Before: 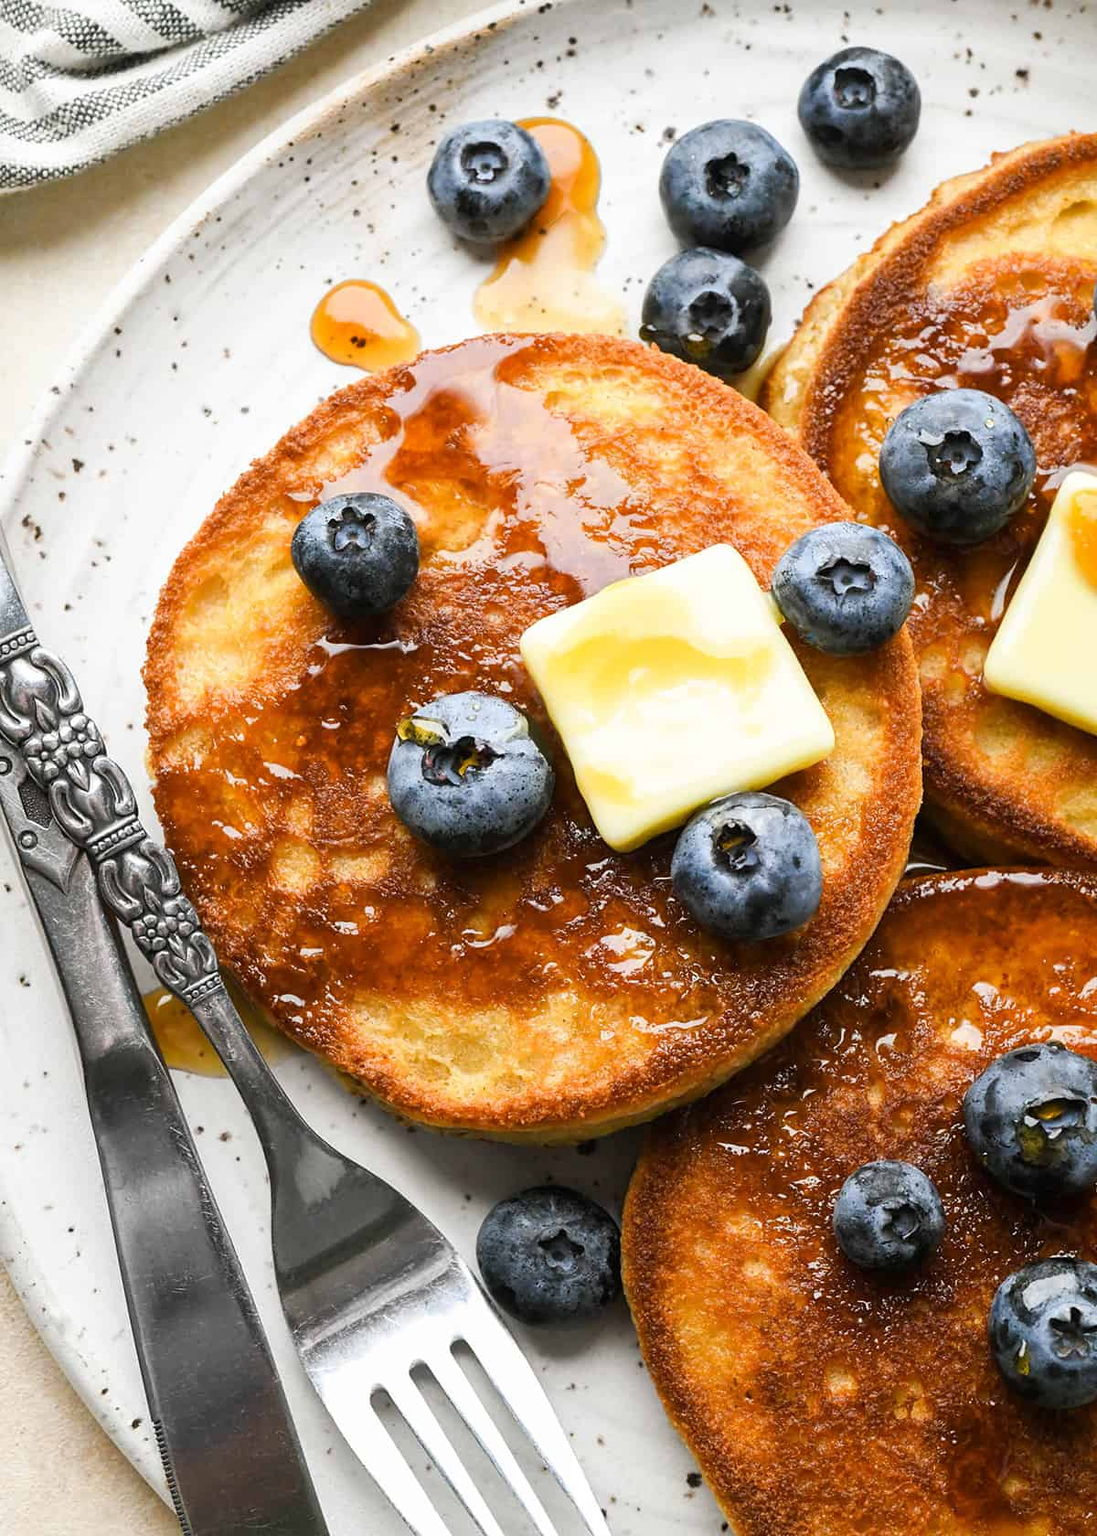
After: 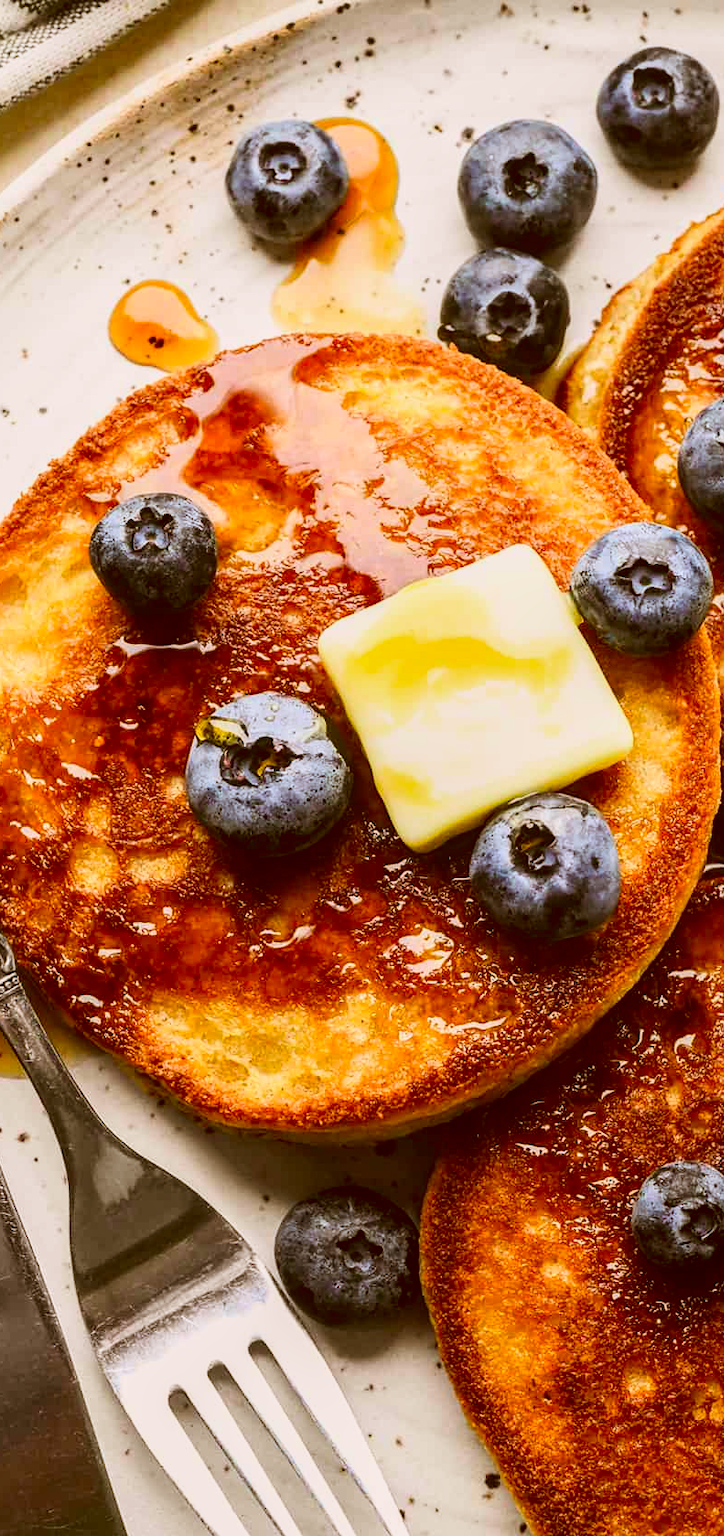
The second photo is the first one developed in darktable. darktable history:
exposure: exposure -0.582 EV, compensate highlight preservation false
crop and rotate: left 18.442%, right 15.508%
white balance: red 1.05, blue 1.072
color correction: highlights a* -5.3, highlights b* 9.8, shadows a* 9.8, shadows b* 24.26
local contrast: on, module defaults
contrast brightness saturation: contrast 0.23, brightness 0.1, saturation 0.29
velvia: on, module defaults
